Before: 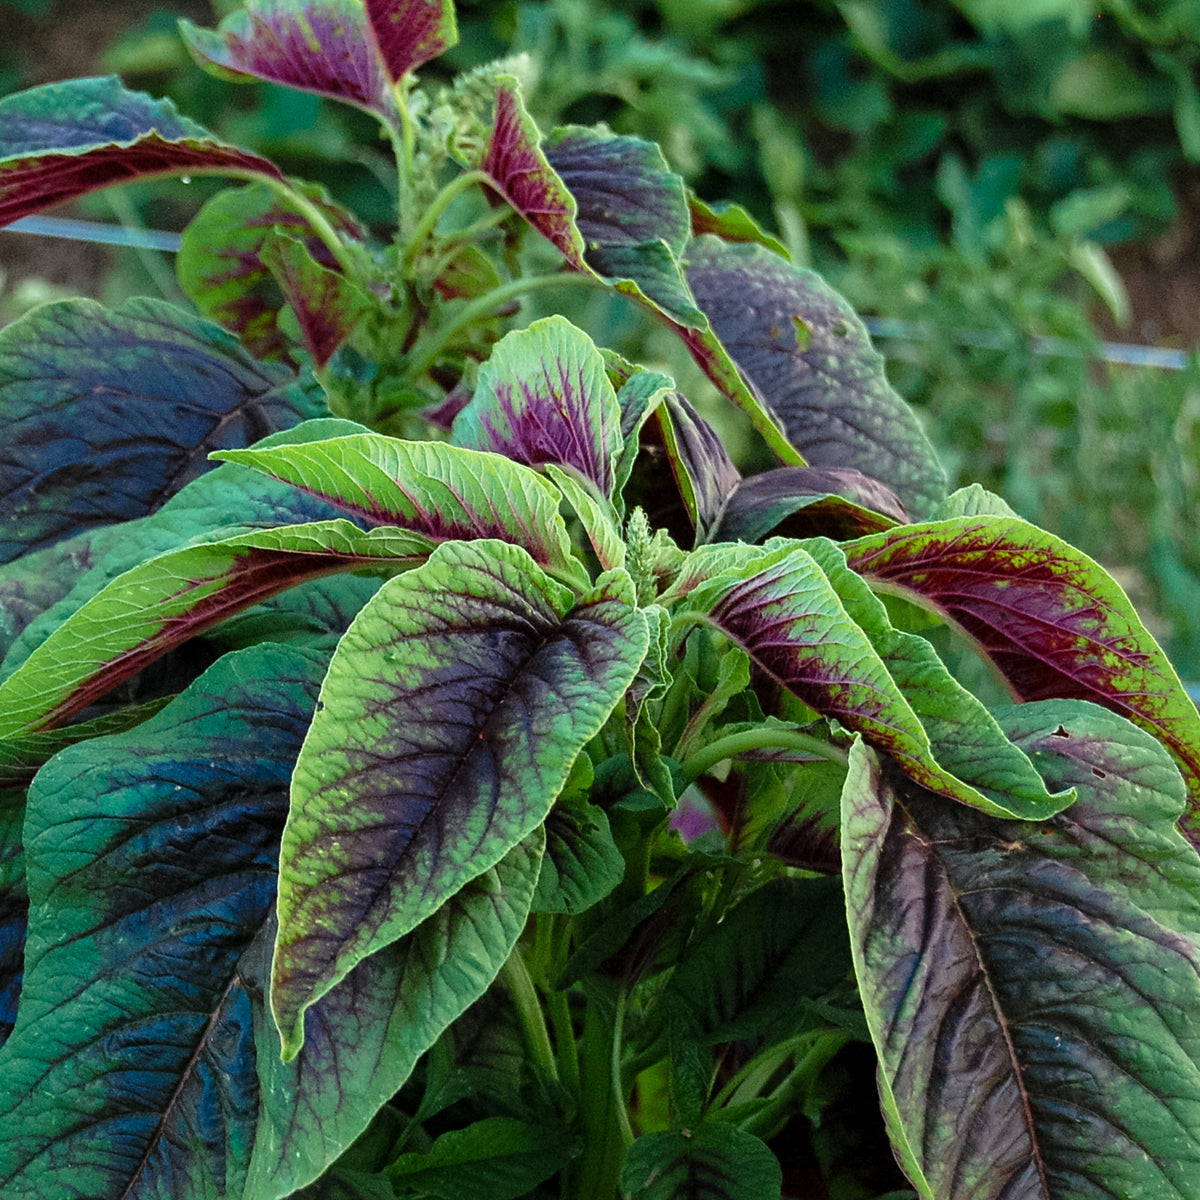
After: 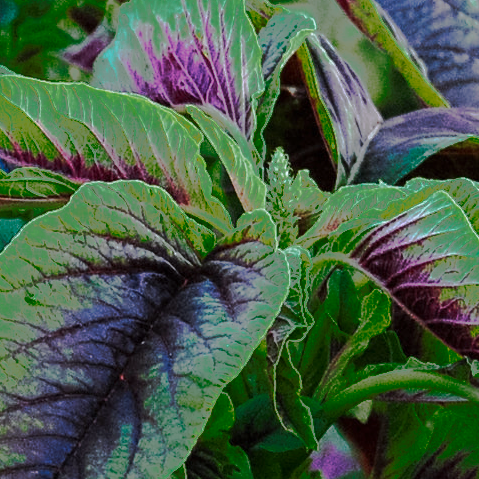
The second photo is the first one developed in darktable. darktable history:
crop: left 30%, top 30%, right 30%, bottom 30%
color zones: curves: ch0 [(0, 0.558) (0.143, 0.548) (0.286, 0.447) (0.429, 0.259) (0.571, 0.5) (0.714, 0.5) (0.857, 0.593) (1, 0.558)]; ch1 [(0, 0.543) (0.01, 0.544) (0.12, 0.492) (0.248, 0.458) (0.5, 0.534) (0.748, 0.5) (0.99, 0.469) (1, 0.543)]; ch2 [(0, 0.507) (0.143, 0.522) (0.286, 0.505) (0.429, 0.5) (0.571, 0.5) (0.714, 0.5) (0.857, 0.5) (1, 0.507)]
white balance: red 0.954, blue 1.079
tone curve: curves: ch0 [(0, 0) (0.003, 0.005) (0.011, 0.012) (0.025, 0.026) (0.044, 0.046) (0.069, 0.071) (0.1, 0.098) (0.136, 0.135) (0.177, 0.178) (0.224, 0.217) (0.277, 0.274) (0.335, 0.335) (0.399, 0.442) (0.468, 0.543) (0.543, 0.6) (0.623, 0.628) (0.709, 0.679) (0.801, 0.782) (0.898, 0.904) (1, 1)], preserve colors none
